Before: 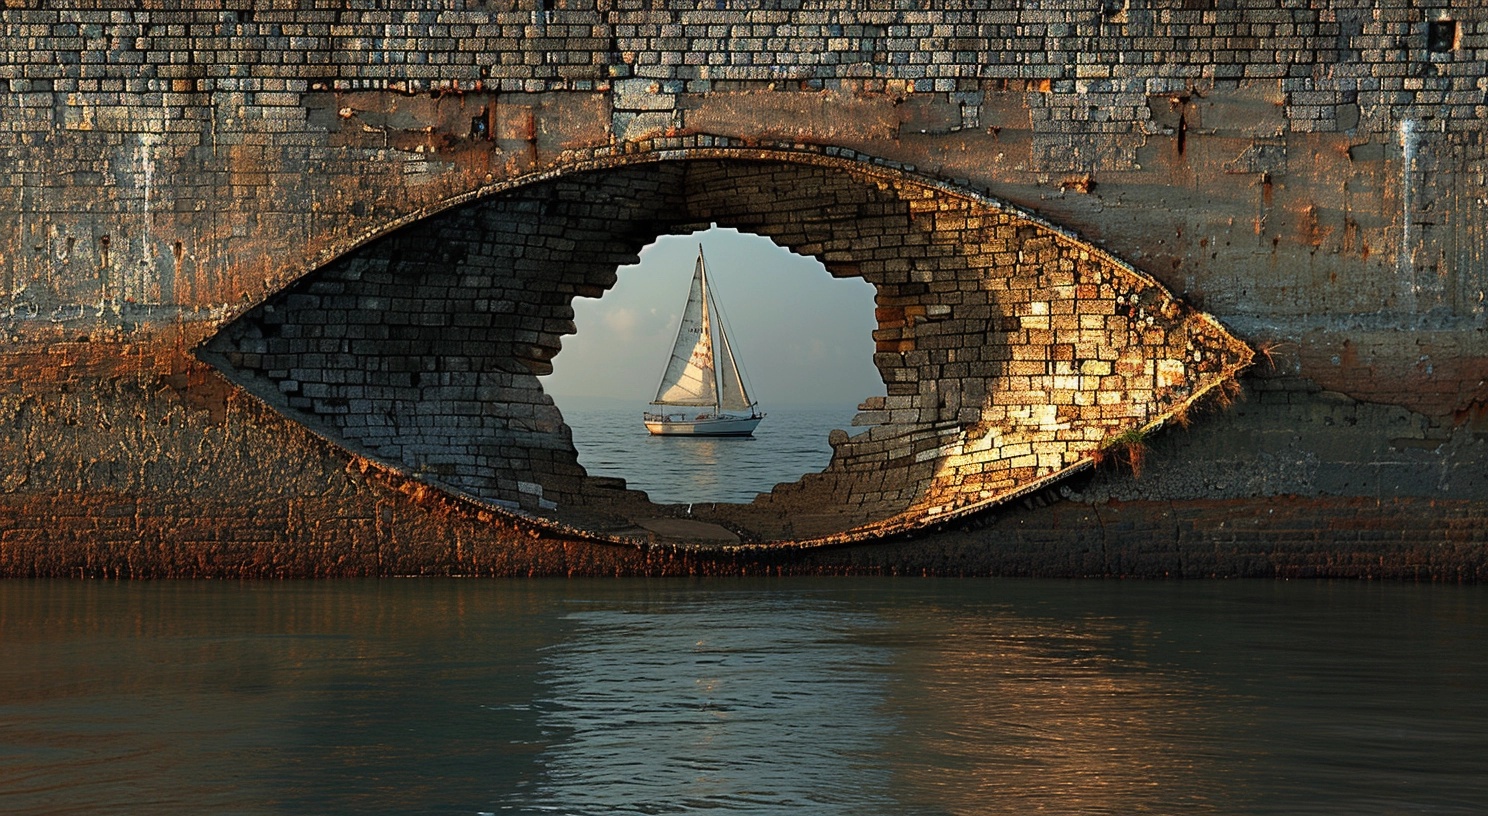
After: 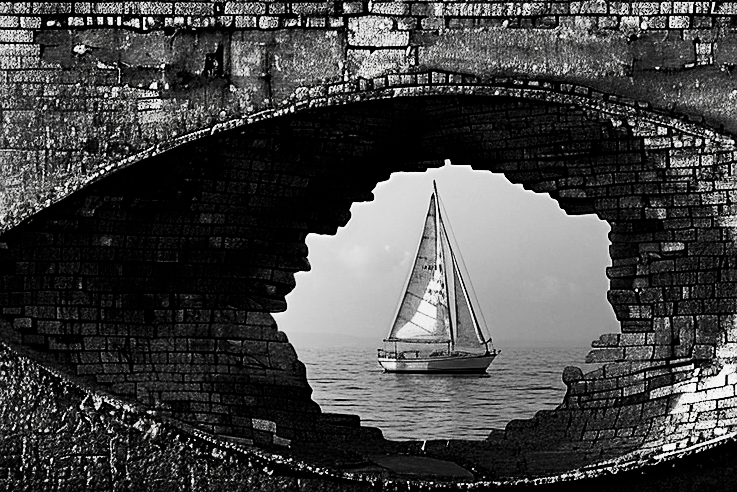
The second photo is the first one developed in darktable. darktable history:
crop: left 17.888%, top 7.81%, right 32.549%, bottom 31.799%
exposure: exposure 0.022 EV, compensate highlight preservation false
base curve: curves: ch0 [(0, 0) (0.012, 0.01) (0.073, 0.168) (0.31, 0.711) (0.645, 0.957) (1, 1)], preserve colors none
contrast brightness saturation: contrast -0.028, brightness -0.586, saturation -0.995
shadows and highlights: soften with gaussian
sharpen: radius 1.483, amount 0.397, threshold 1.265
color balance rgb: linear chroma grading › global chroma 5.667%, perceptual saturation grading › global saturation 35.131%, perceptual saturation grading › highlights -25.237%, perceptual saturation grading › shadows 26.18%
contrast equalizer: y [[0.5, 0.5, 0.472, 0.5, 0.5, 0.5], [0.5 ×6], [0.5 ×6], [0 ×6], [0 ×6]]
